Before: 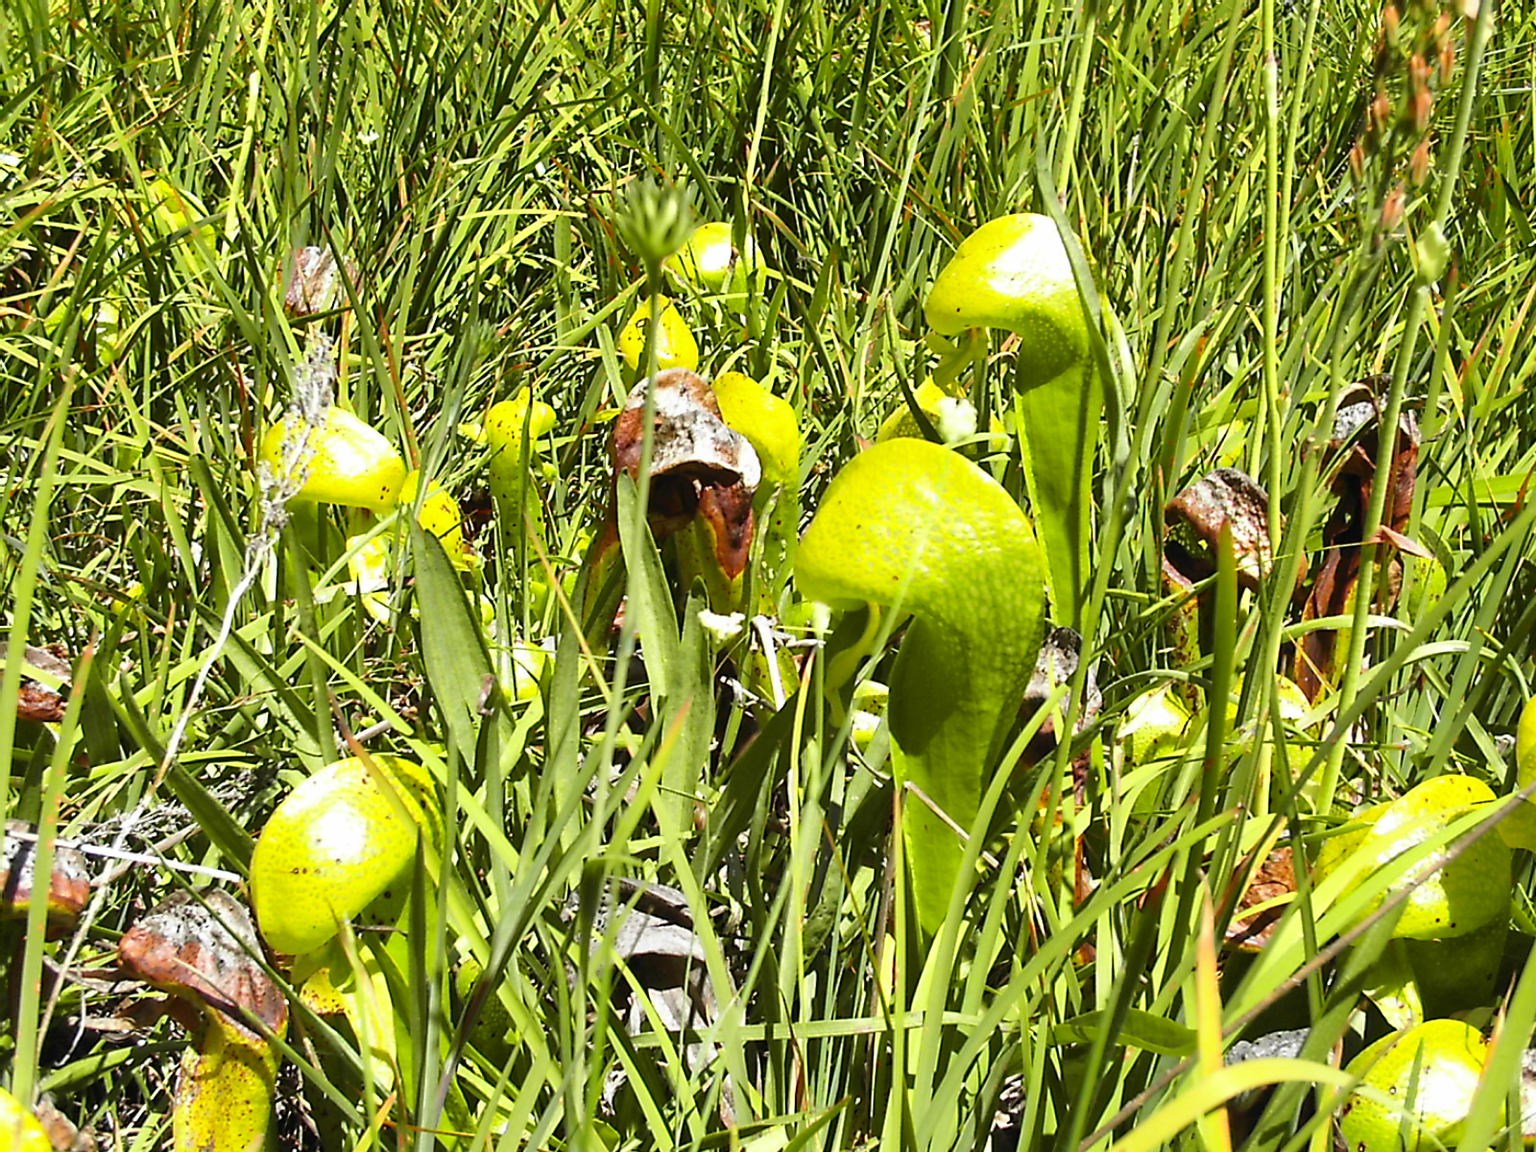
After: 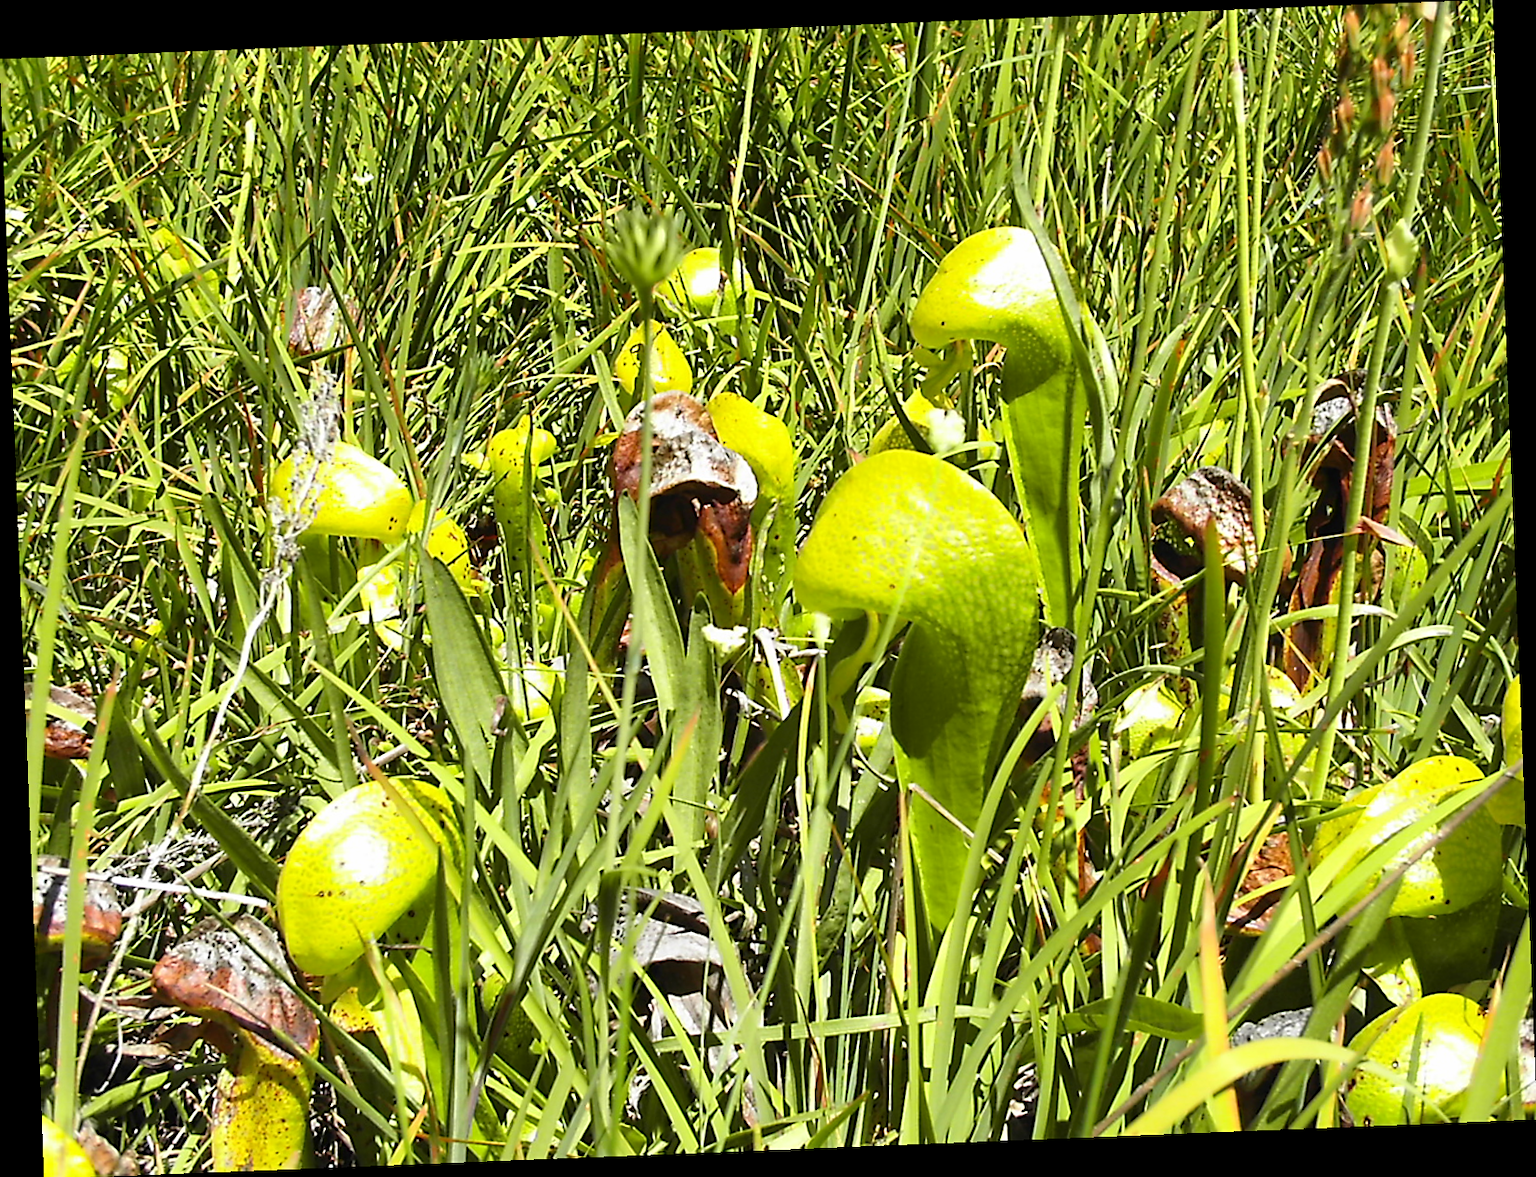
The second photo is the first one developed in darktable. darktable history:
sharpen: amount 0.2
rotate and perspective: rotation -2.29°, automatic cropping off
tone equalizer: -8 EV 0.06 EV, smoothing diameter 25%, edges refinement/feathering 10, preserve details guided filter
